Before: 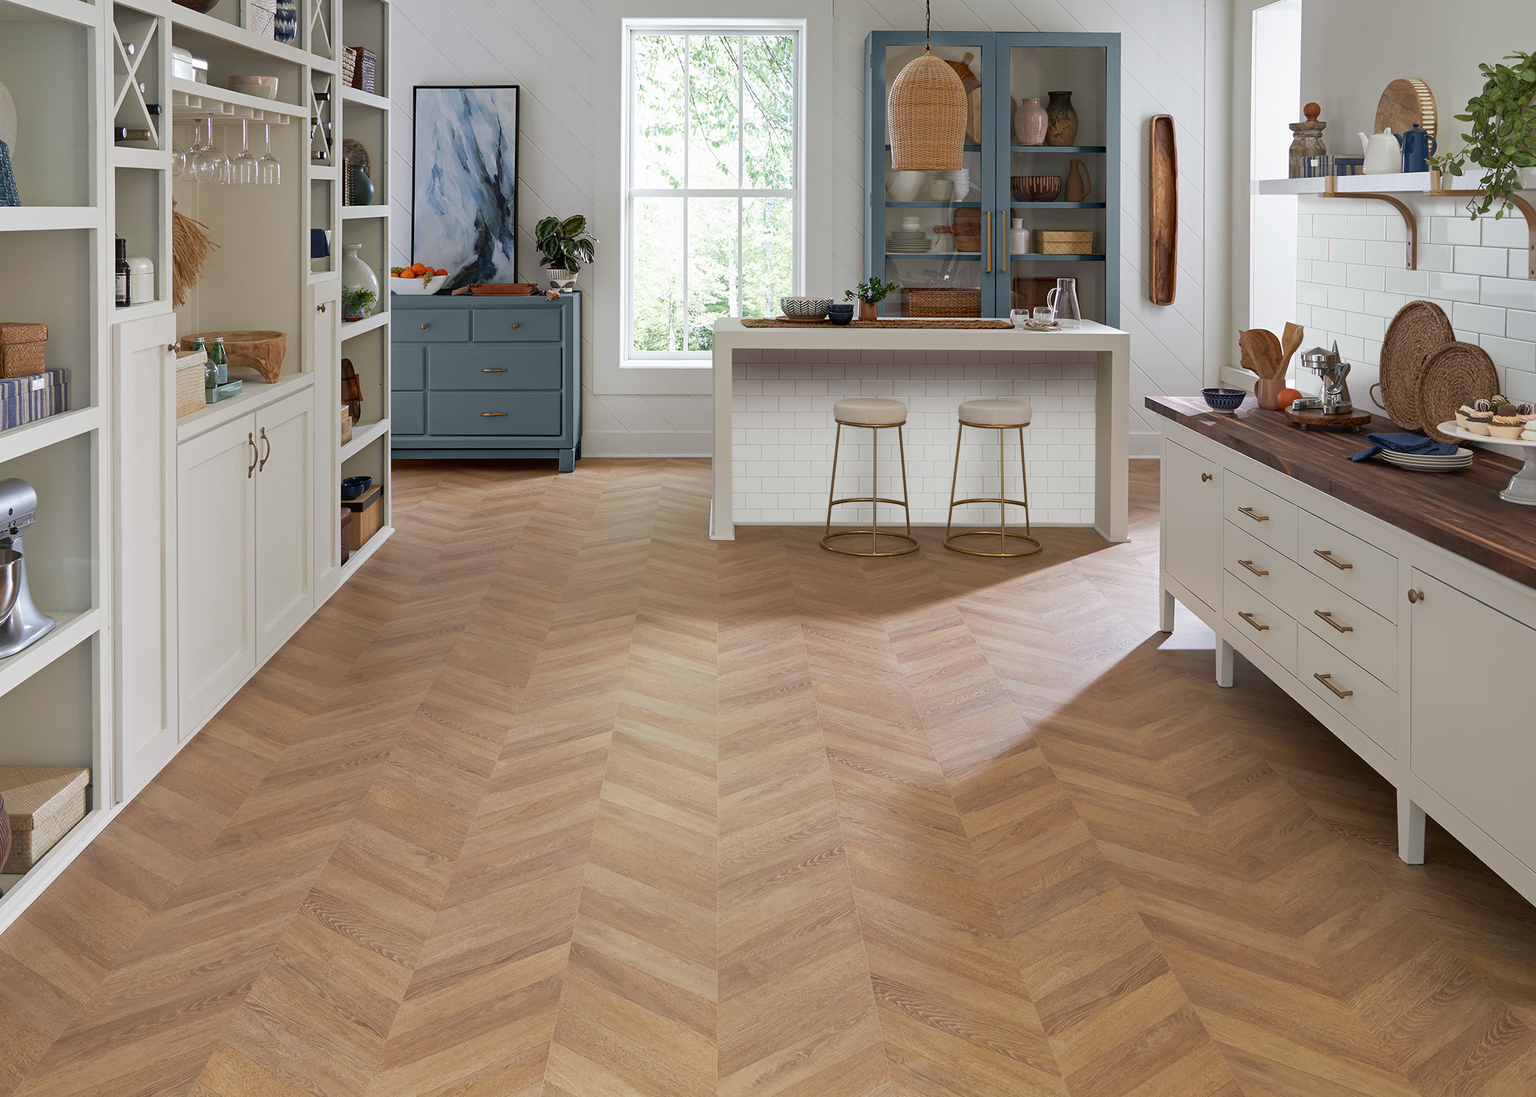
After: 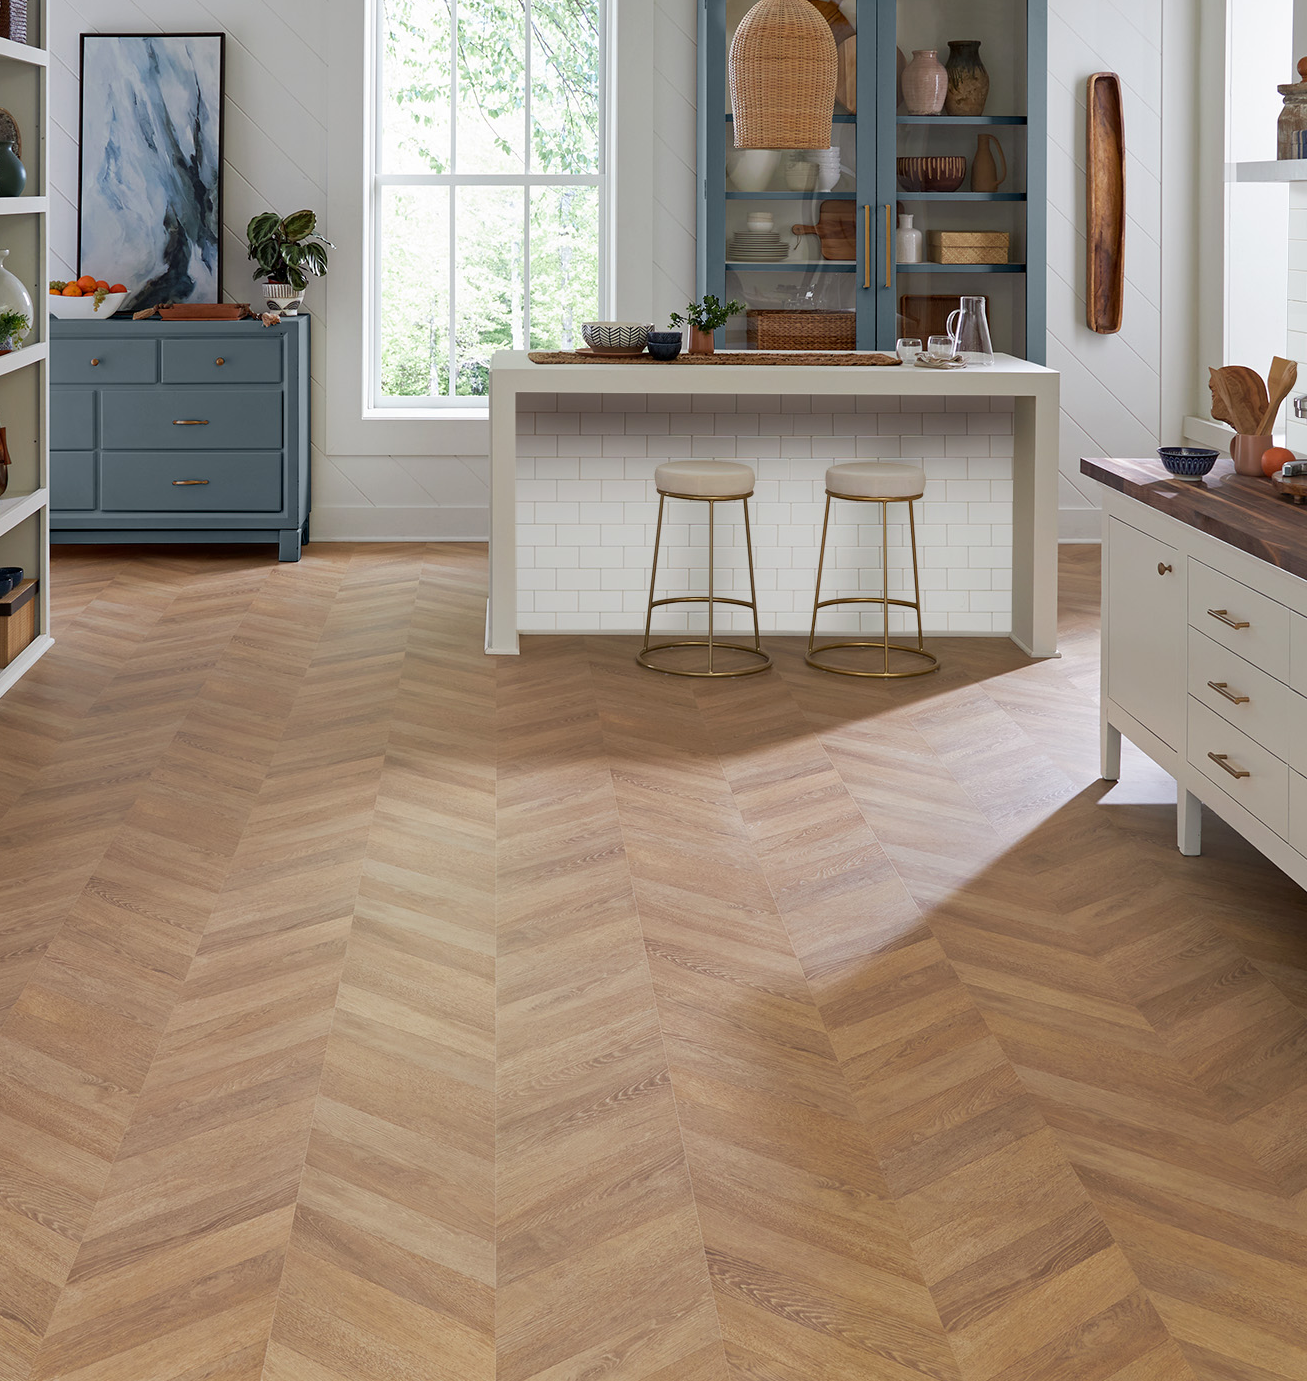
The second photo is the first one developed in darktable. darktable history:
crop and rotate: left 23.116%, top 5.635%, right 14.615%, bottom 2.267%
